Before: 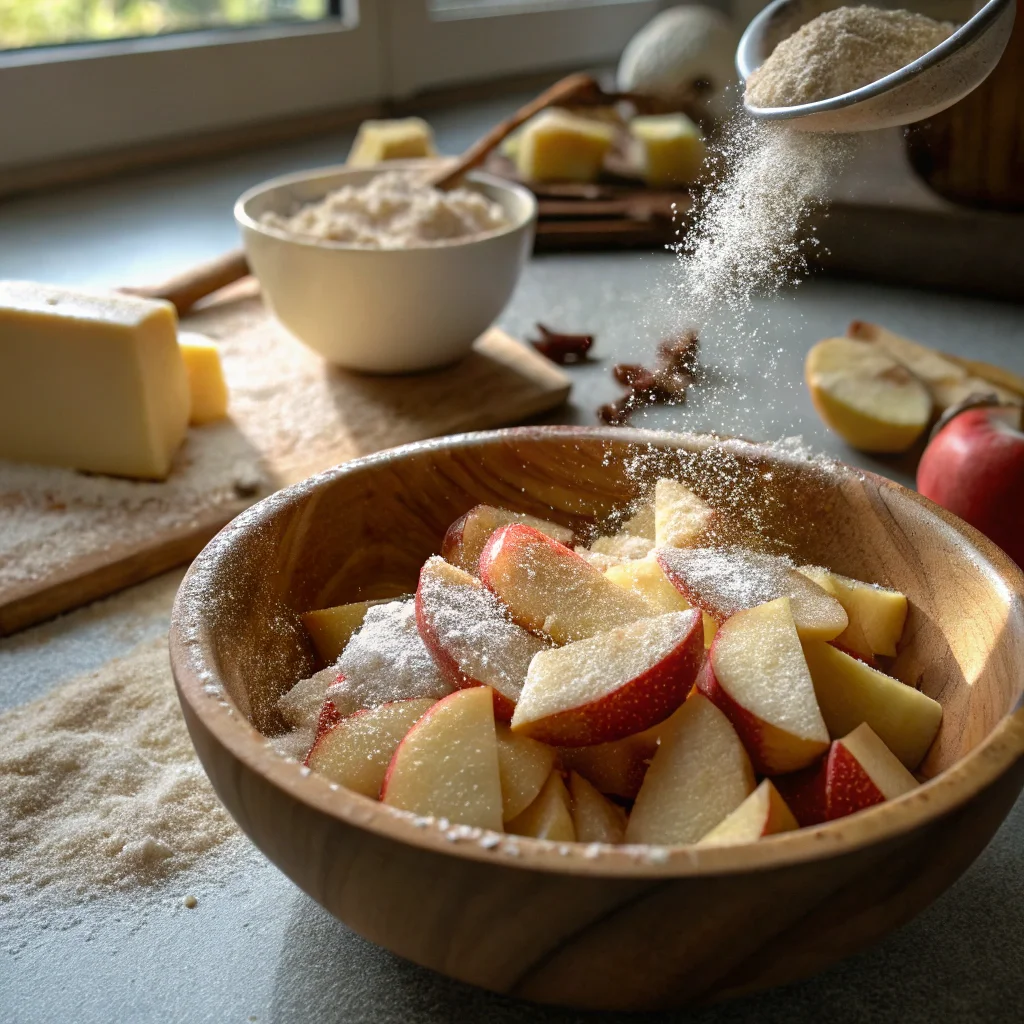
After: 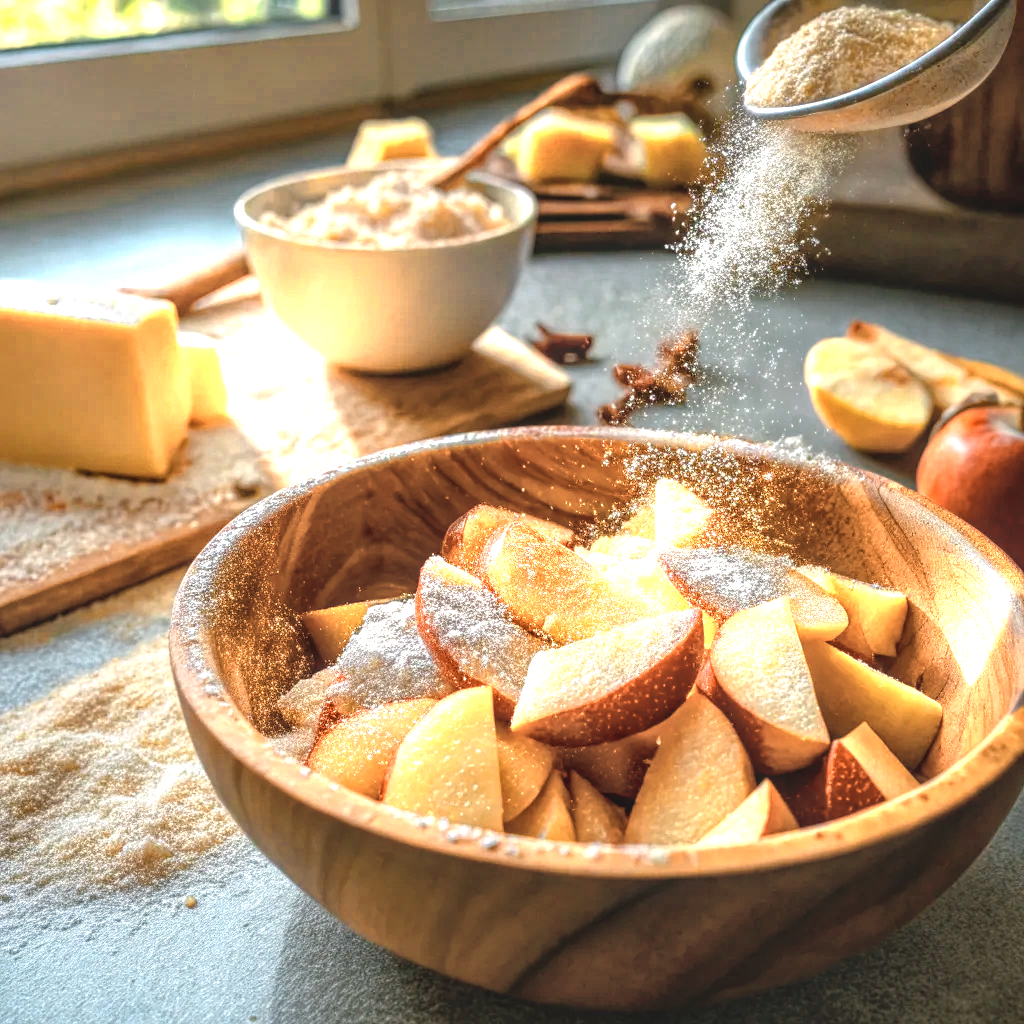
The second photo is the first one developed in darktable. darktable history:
local contrast: highlights 67%, shadows 33%, detail 167%, midtone range 0.2
tone equalizer: on, module defaults
color balance rgb: linear chroma grading › global chroma 20.204%, perceptual saturation grading › global saturation 30.973%, perceptual brilliance grading › global brilliance 12.14%, global vibrance 9.445%
color zones: curves: ch0 [(0.018, 0.548) (0.224, 0.64) (0.425, 0.447) (0.675, 0.575) (0.732, 0.579)]; ch1 [(0.066, 0.487) (0.25, 0.5) (0.404, 0.43) (0.75, 0.421) (0.956, 0.421)]; ch2 [(0.044, 0.561) (0.215, 0.465) (0.399, 0.544) (0.465, 0.548) (0.614, 0.447) (0.724, 0.43) (0.882, 0.623) (0.956, 0.632)], mix 42.89%
